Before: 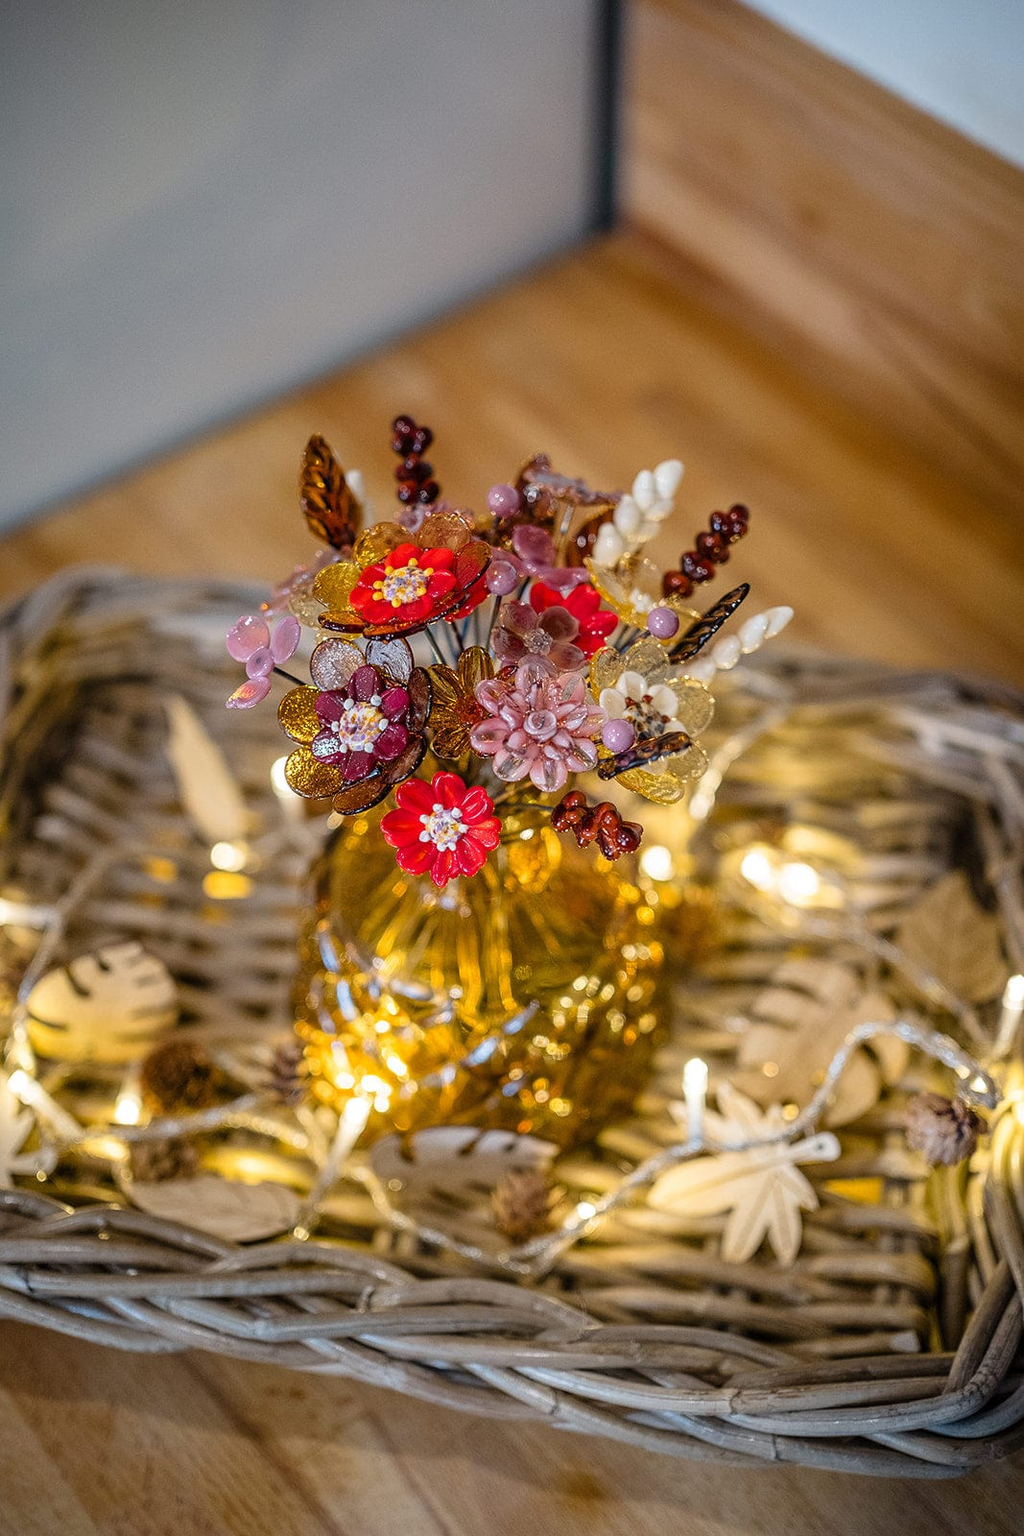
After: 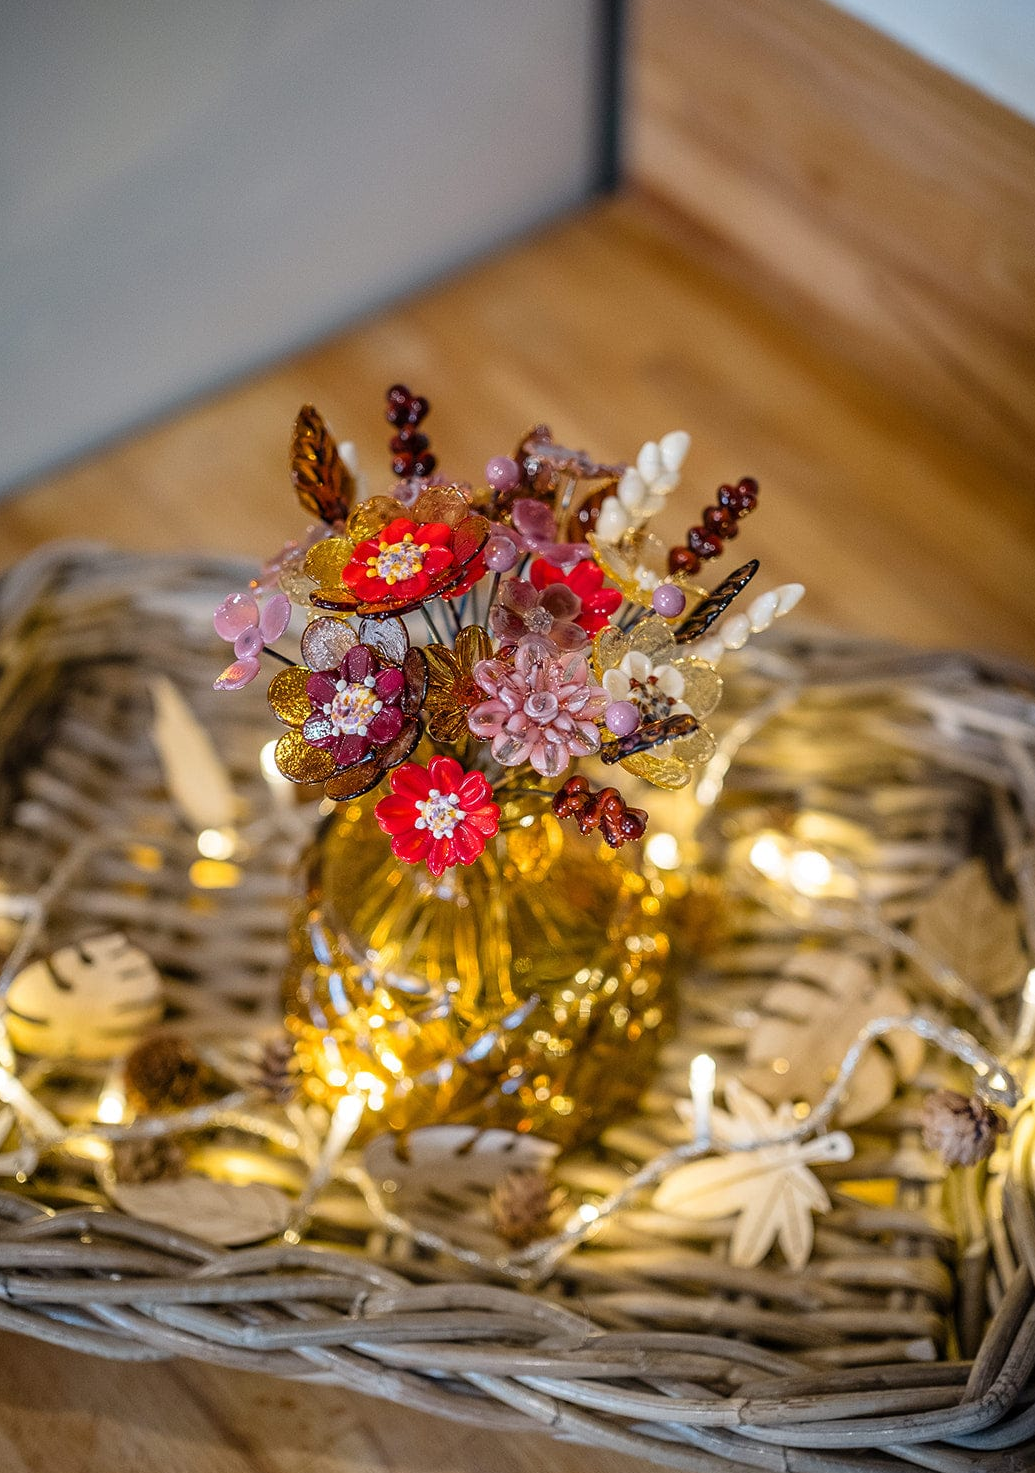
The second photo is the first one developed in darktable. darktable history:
crop: left 2.116%, top 3.01%, right 0.826%, bottom 4.892%
